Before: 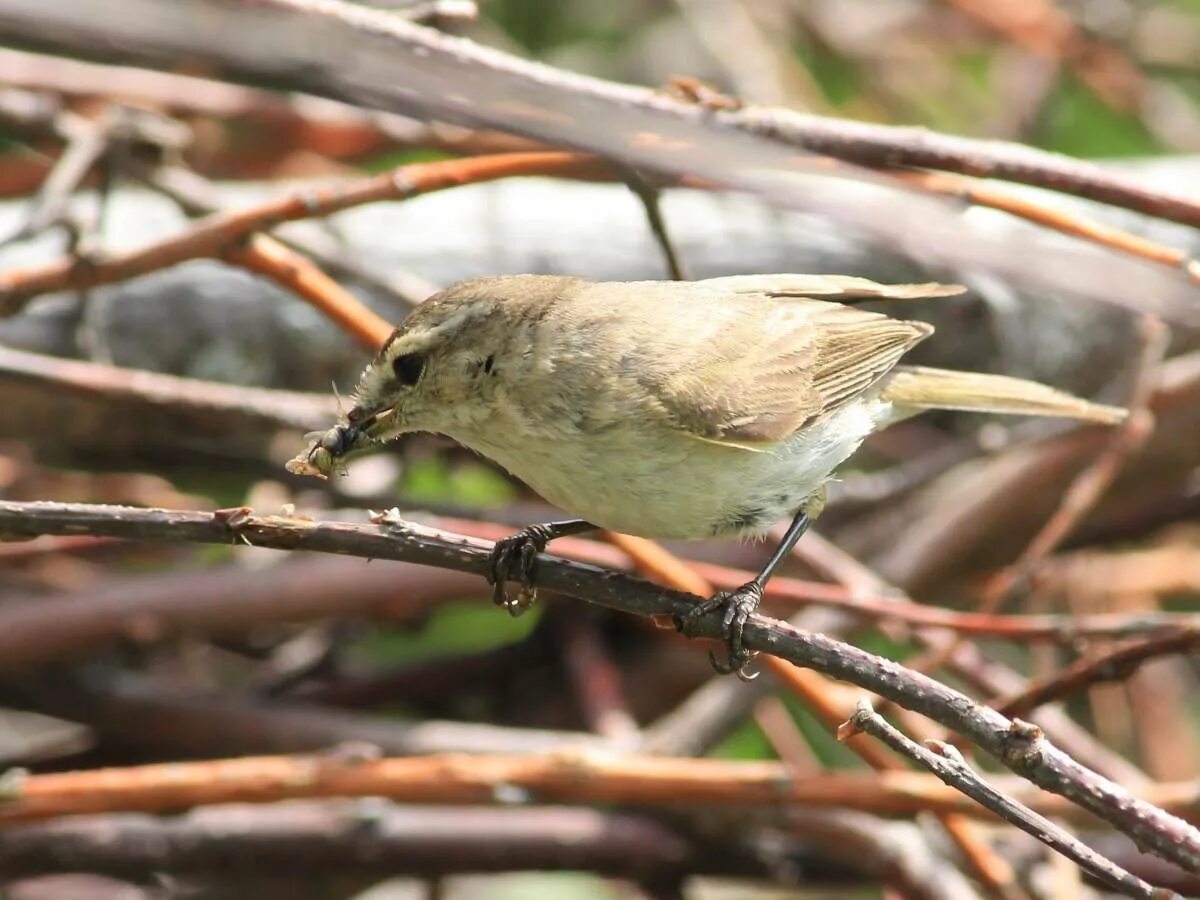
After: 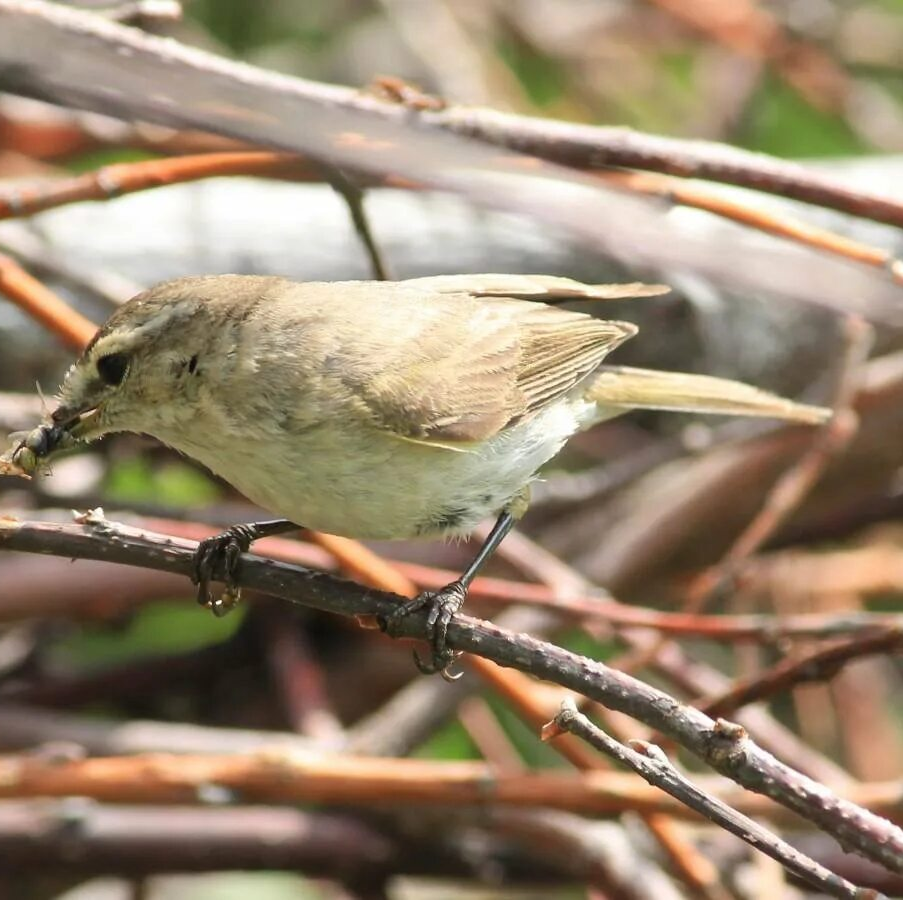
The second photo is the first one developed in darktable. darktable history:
crop and rotate: left 24.691%
